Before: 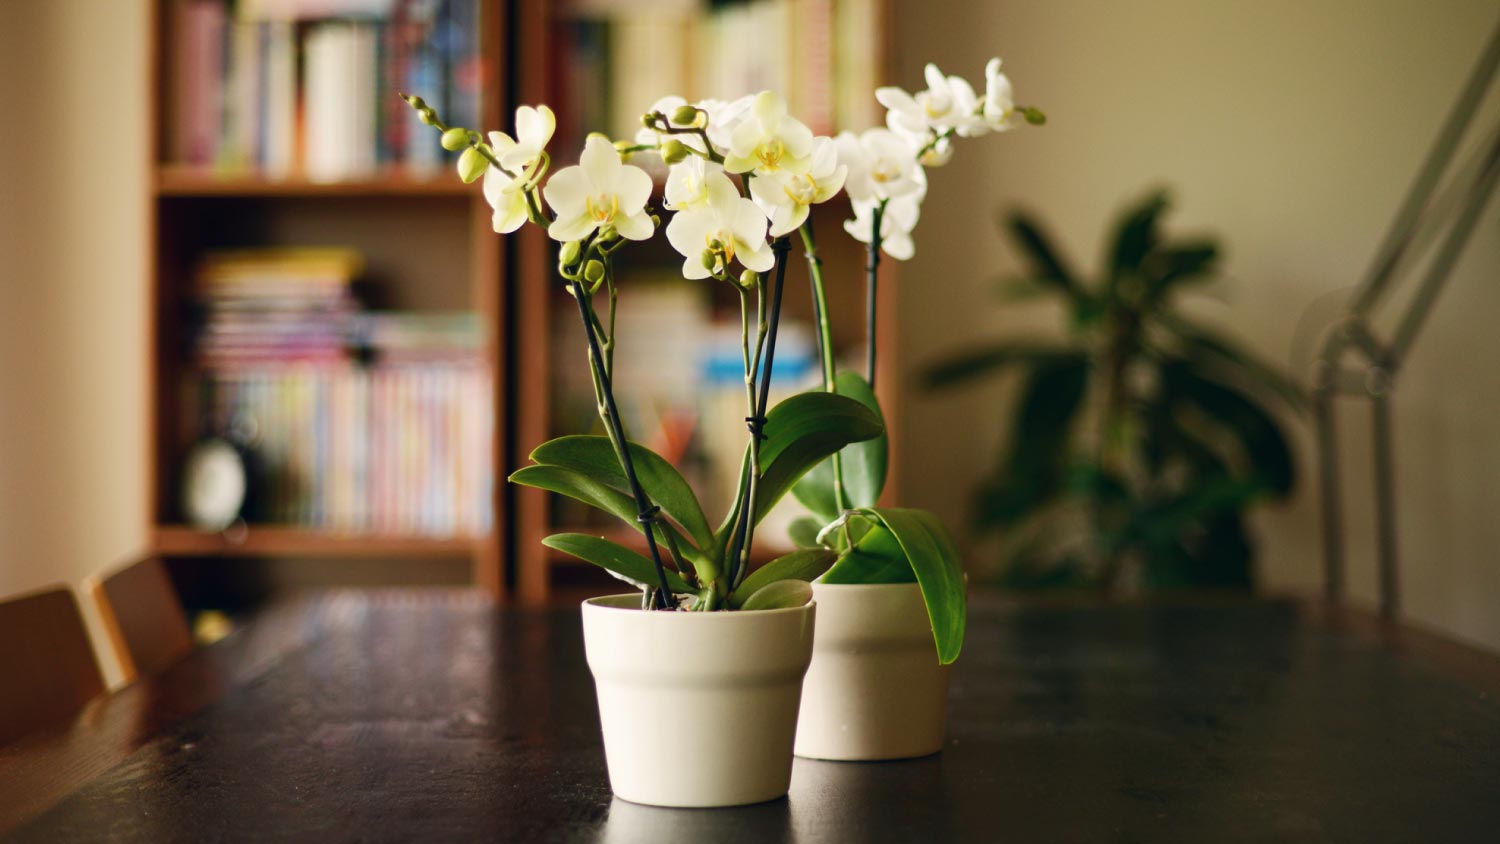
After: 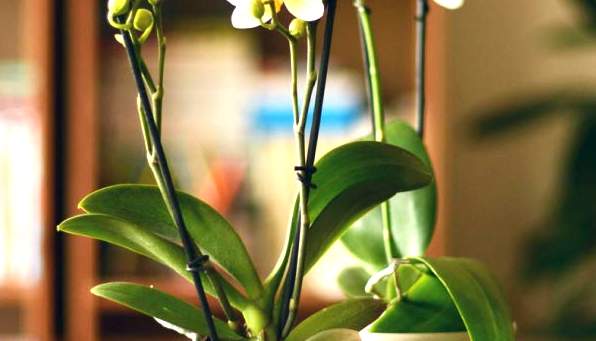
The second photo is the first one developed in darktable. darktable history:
tone equalizer: on, module defaults
crop: left 30.118%, top 29.832%, right 30.089%, bottom 29.745%
exposure: black level correction 0.001, exposure 0.96 EV, compensate exposure bias true, compensate highlight preservation false
